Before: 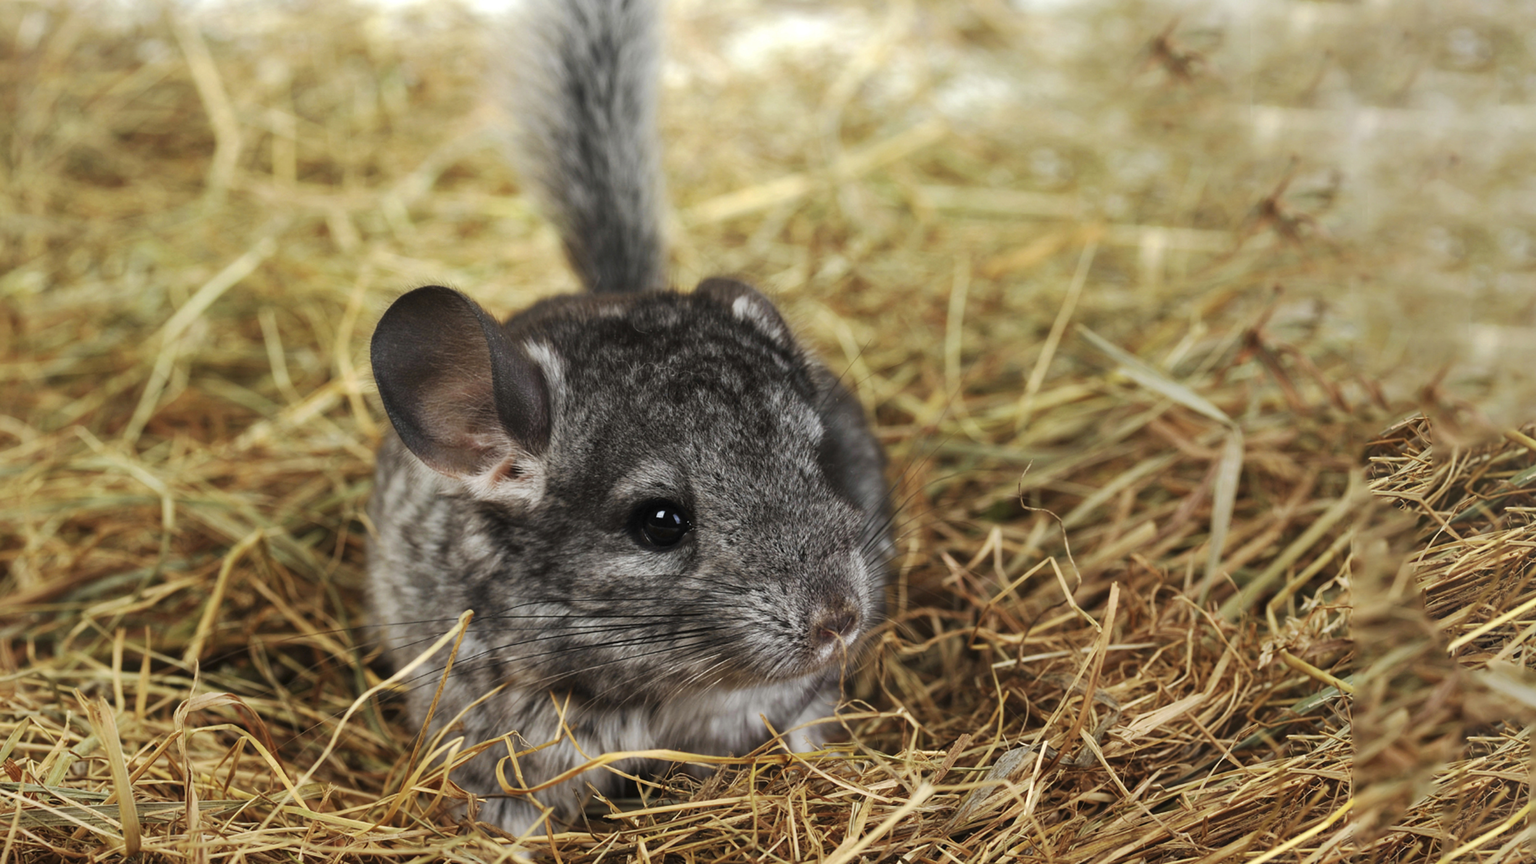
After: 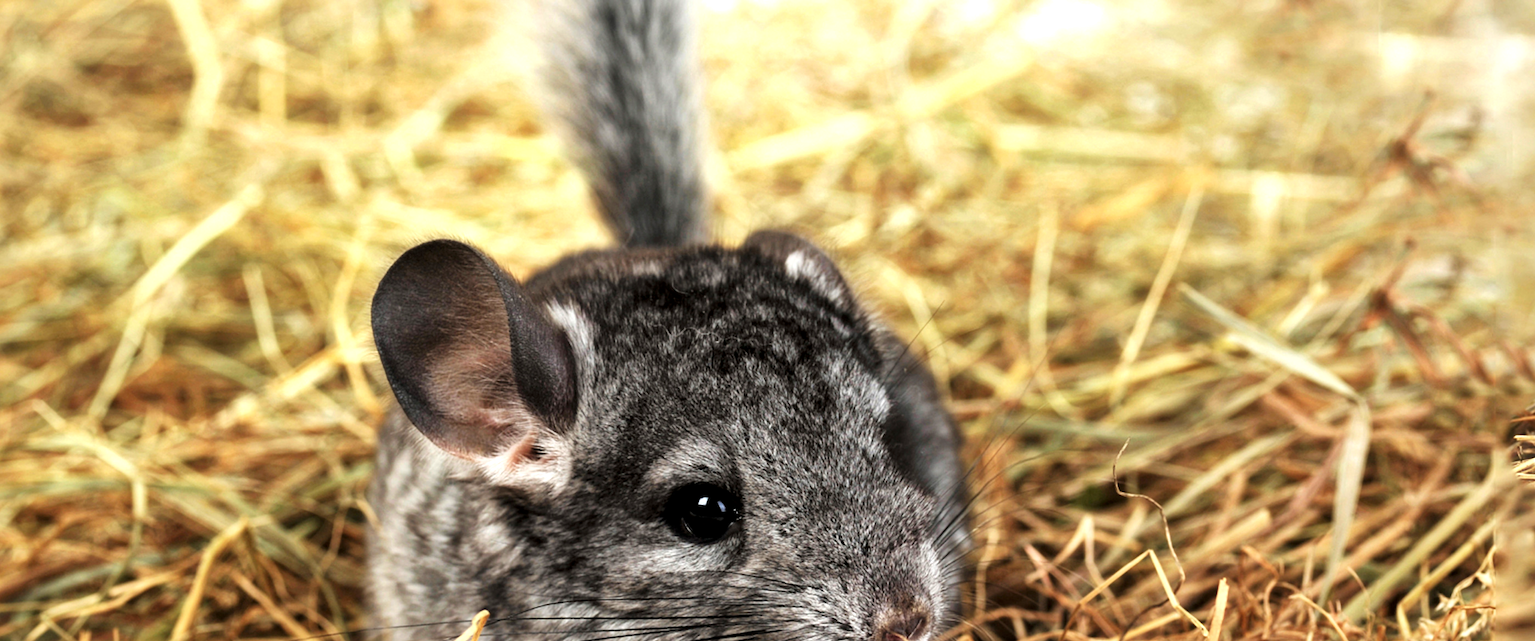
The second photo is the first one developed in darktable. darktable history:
local contrast: mode bilateral grid, contrast 24, coarseness 51, detail 122%, midtone range 0.2
tone equalizer: -8 EV -0.765 EV, -7 EV -0.675 EV, -6 EV -0.62 EV, -5 EV -0.37 EV, -3 EV 0.382 EV, -2 EV 0.6 EV, -1 EV 0.691 EV, +0 EV 0.744 EV
crop: left 3.044%, top 8.899%, right 9.608%, bottom 26.242%
levels: levels [0.016, 0.492, 0.969]
